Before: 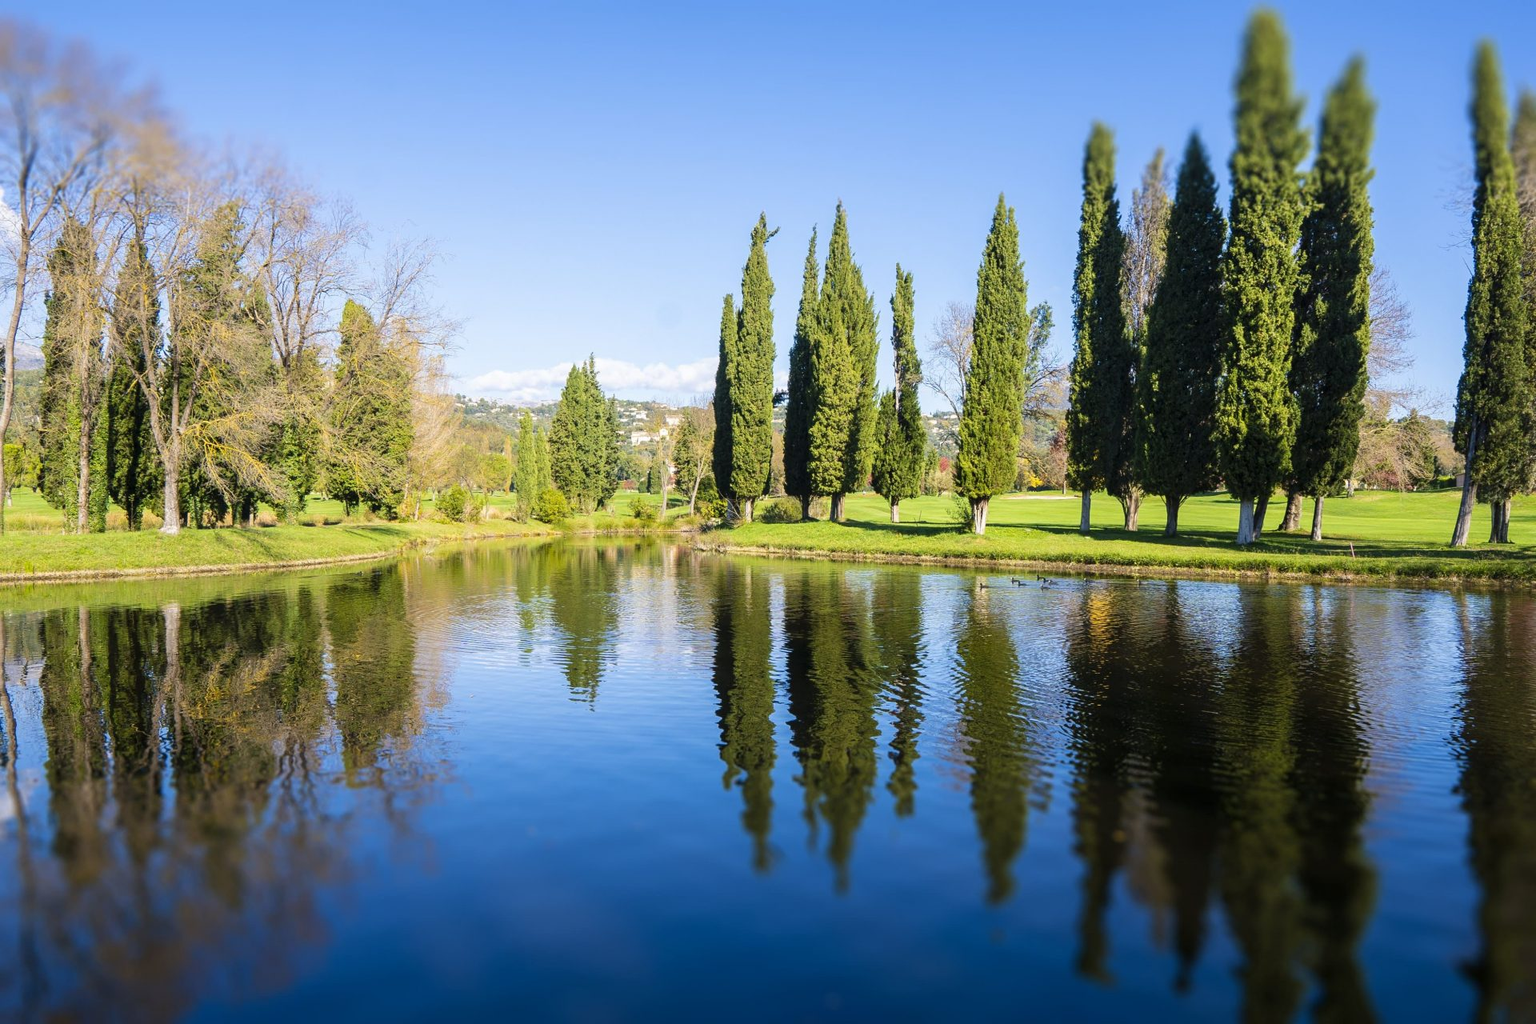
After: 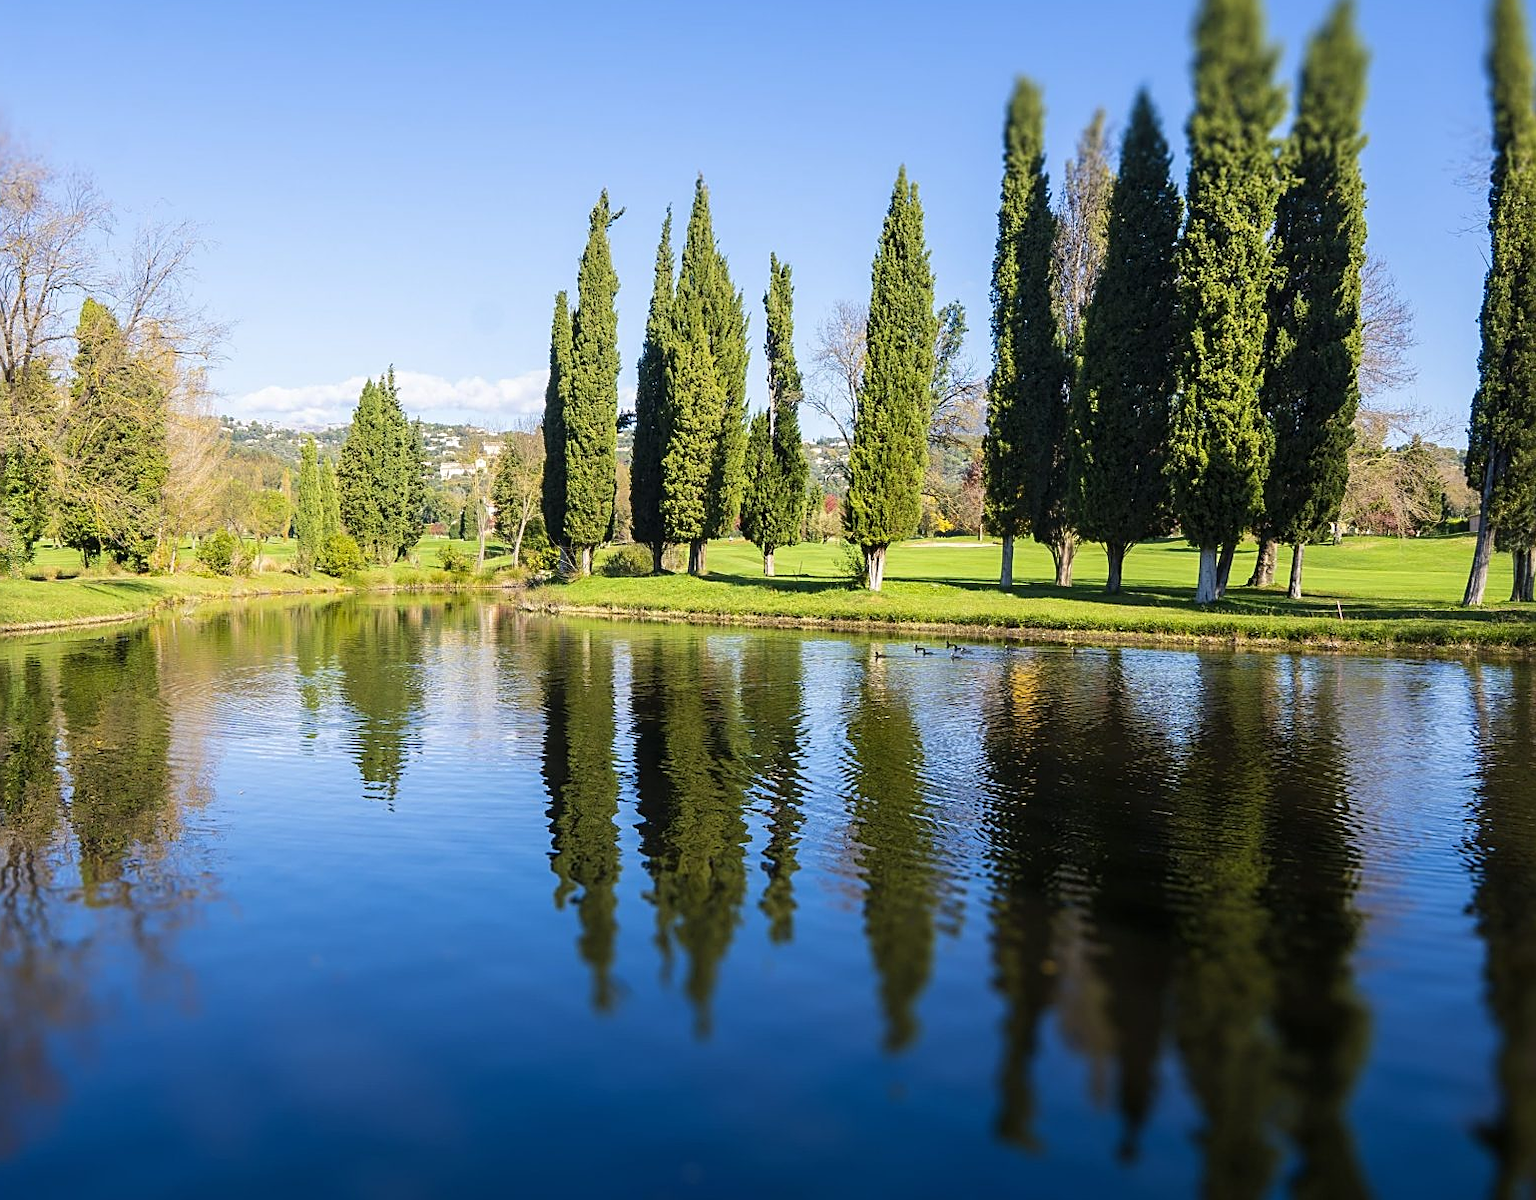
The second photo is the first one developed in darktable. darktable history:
crop and rotate: left 18.155%, top 5.993%, right 1.67%
sharpen: amount 0.491
